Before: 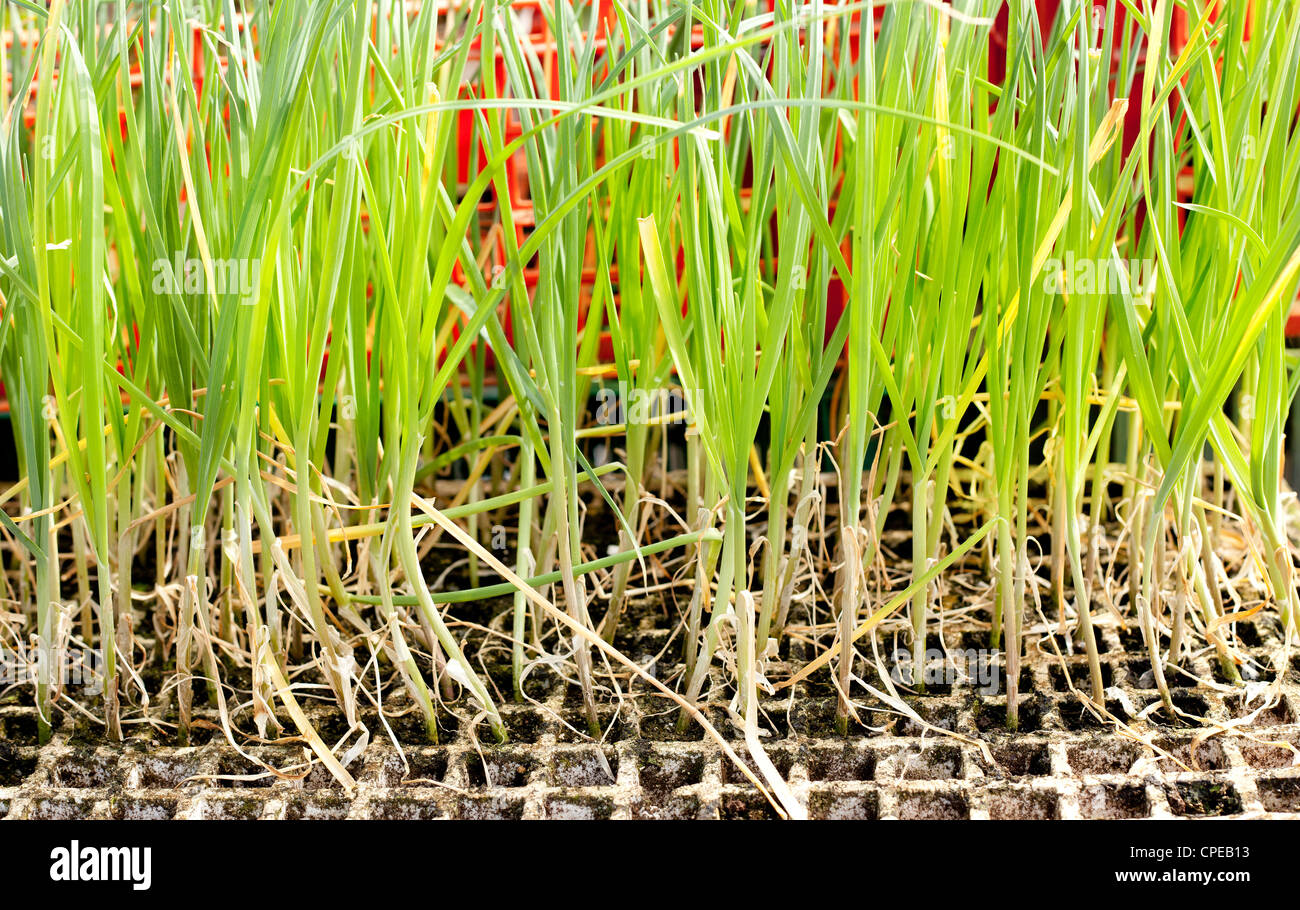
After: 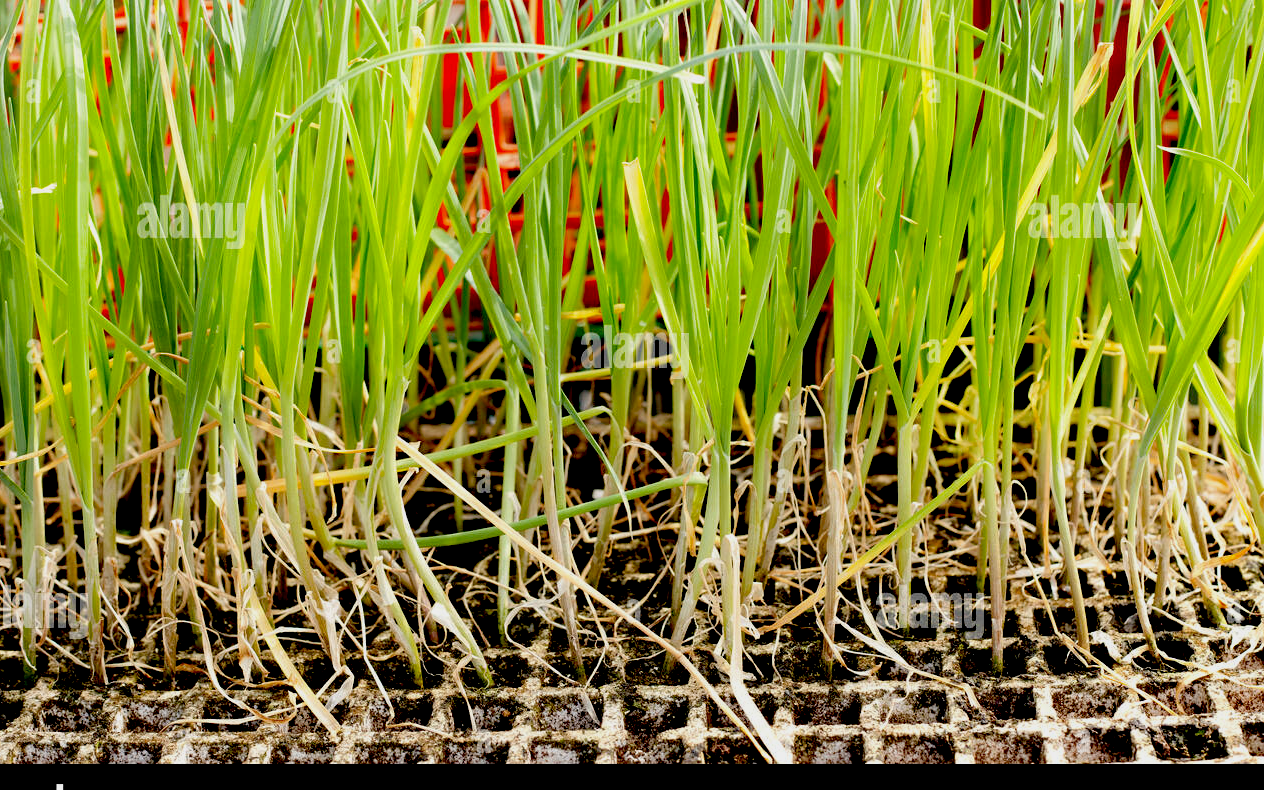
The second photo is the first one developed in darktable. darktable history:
crop: left 1.206%, top 6.188%, right 1.522%, bottom 6.937%
exposure: black level correction 0.046, exposure -0.234 EV, compensate highlight preservation false
